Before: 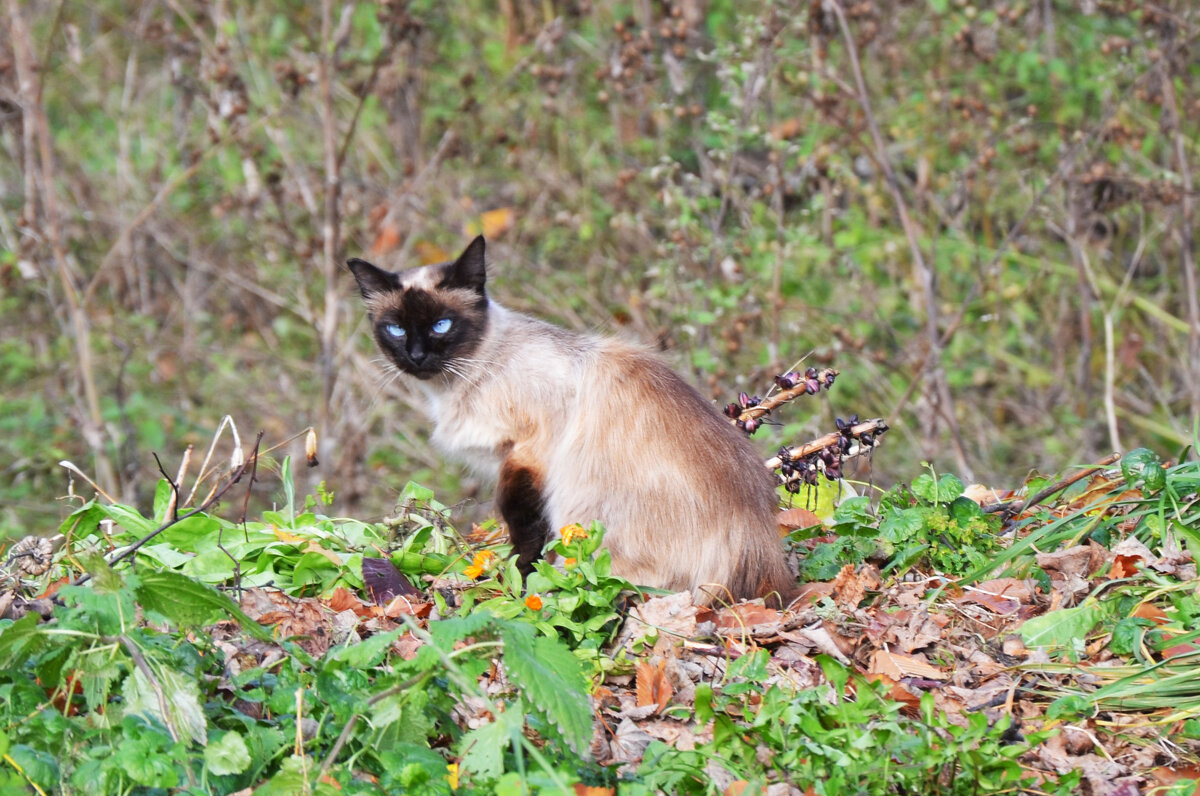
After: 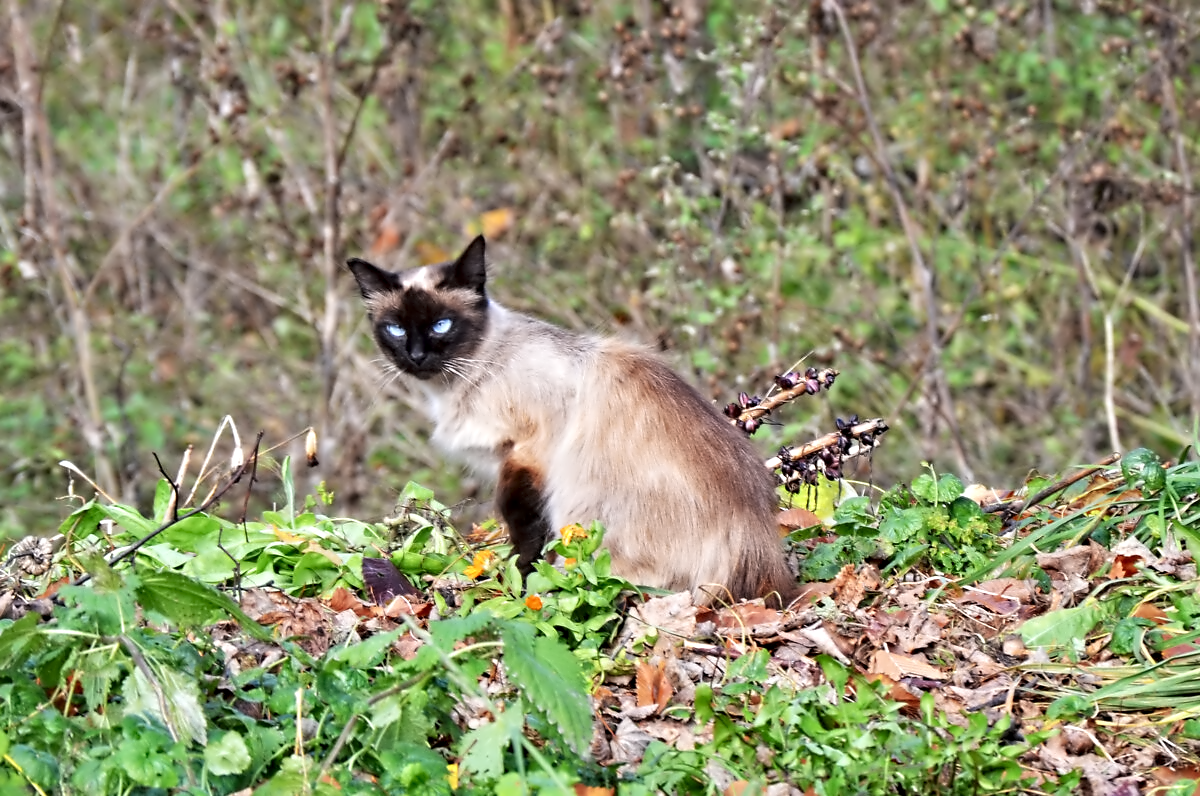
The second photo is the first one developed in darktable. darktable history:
contrast equalizer: y [[0.5, 0.542, 0.583, 0.625, 0.667, 0.708], [0.5 ×6], [0.5 ×6], [0, 0.033, 0.067, 0.1, 0.133, 0.167], [0, 0.05, 0.1, 0.15, 0.2, 0.25]], mix 0.806
